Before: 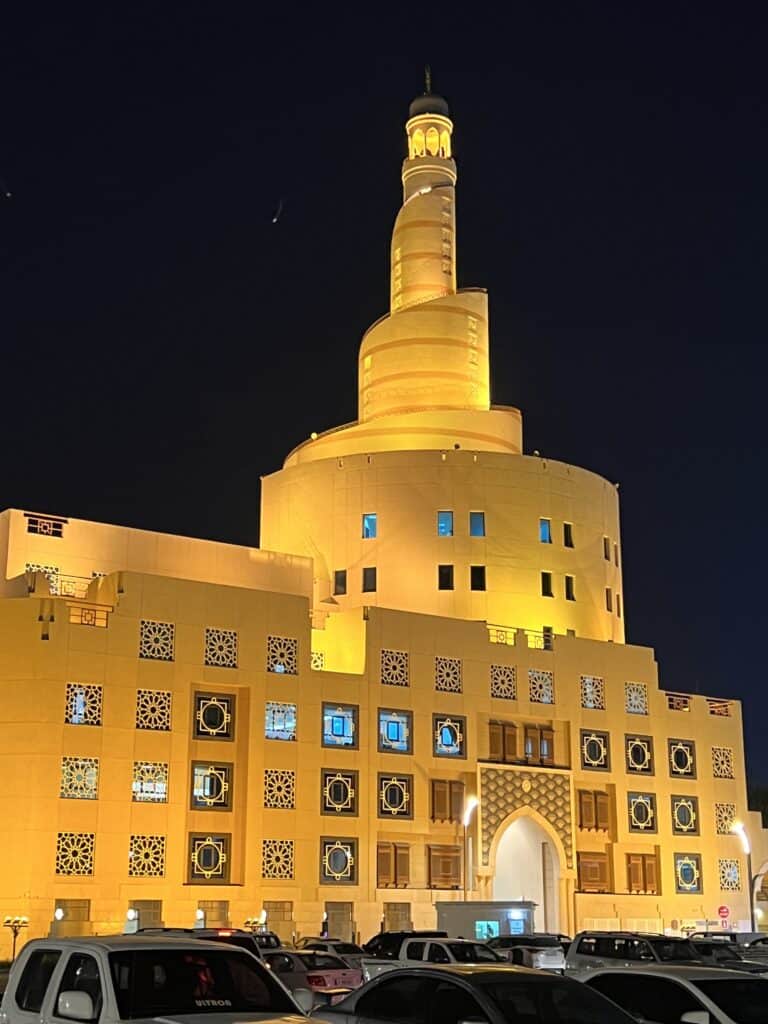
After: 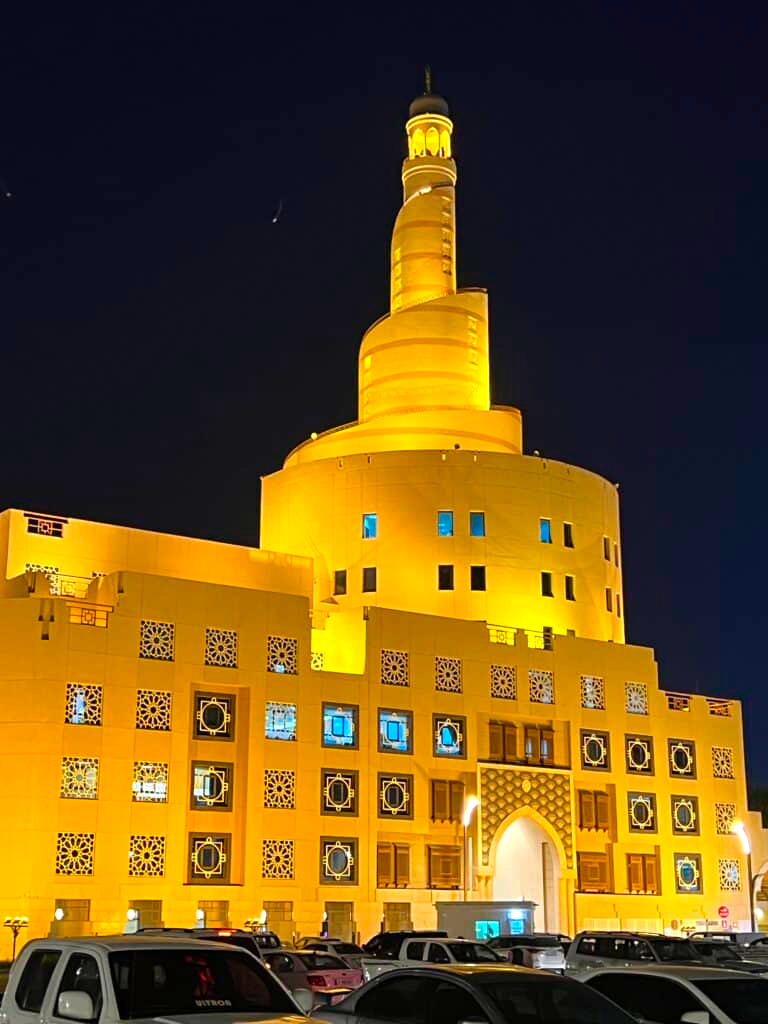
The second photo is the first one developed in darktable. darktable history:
color balance rgb: shadows lift › hue 87.02°, linear chroma grading › global chroma 9.977%, perceptual saturation grading › global saturation 15.314%, perceptual saturation grading › highlights -19.512%, perceptual saturation grading › shadows 20.014%, perceptual brilliance grading › highlights 8.042%, perceptual brilliance grading › mid-tones 3.508%, perceptual brilliance grading › shadows 1.384%, global vibrance 20%
